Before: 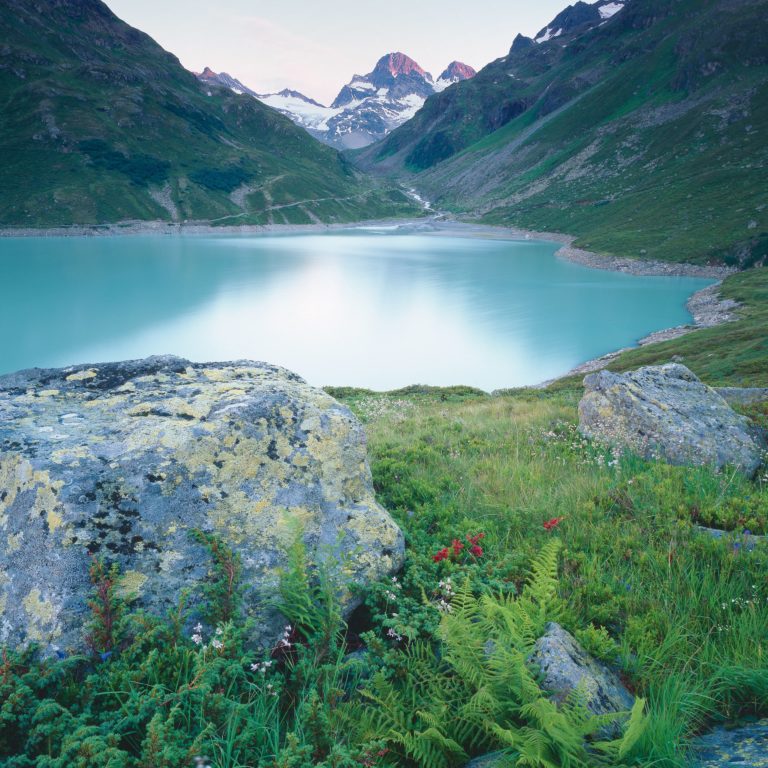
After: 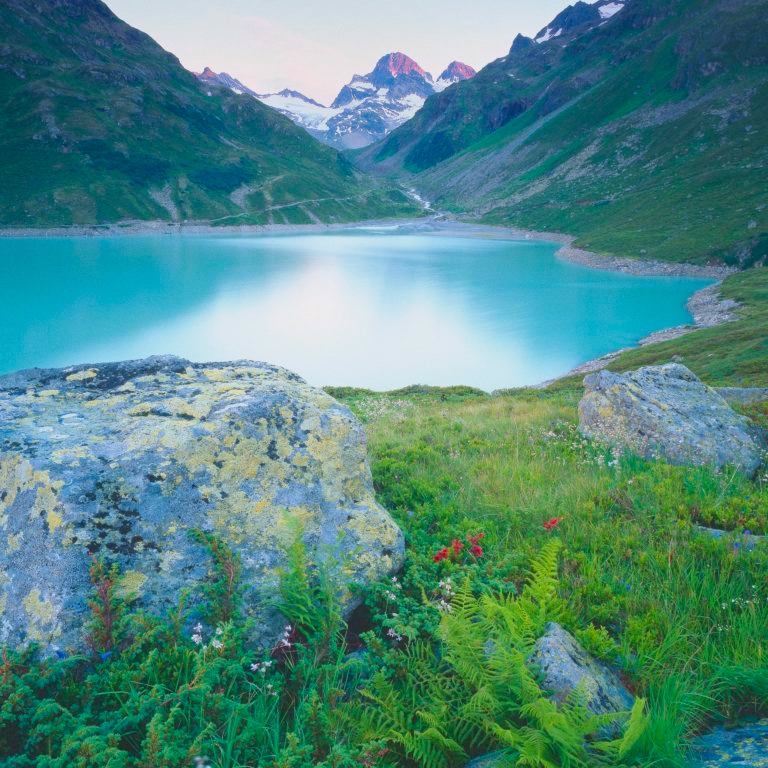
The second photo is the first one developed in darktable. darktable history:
exposure: compensate highlight preservation false
grain: coarseness 0.09 ISO, strength 10%
color balance rgb: perceptual saturation grading › global saturation 20%, global vibrance 20%
contrast brightness saturation: contrast -0.1, brightness 0.05, saturation 0.08
